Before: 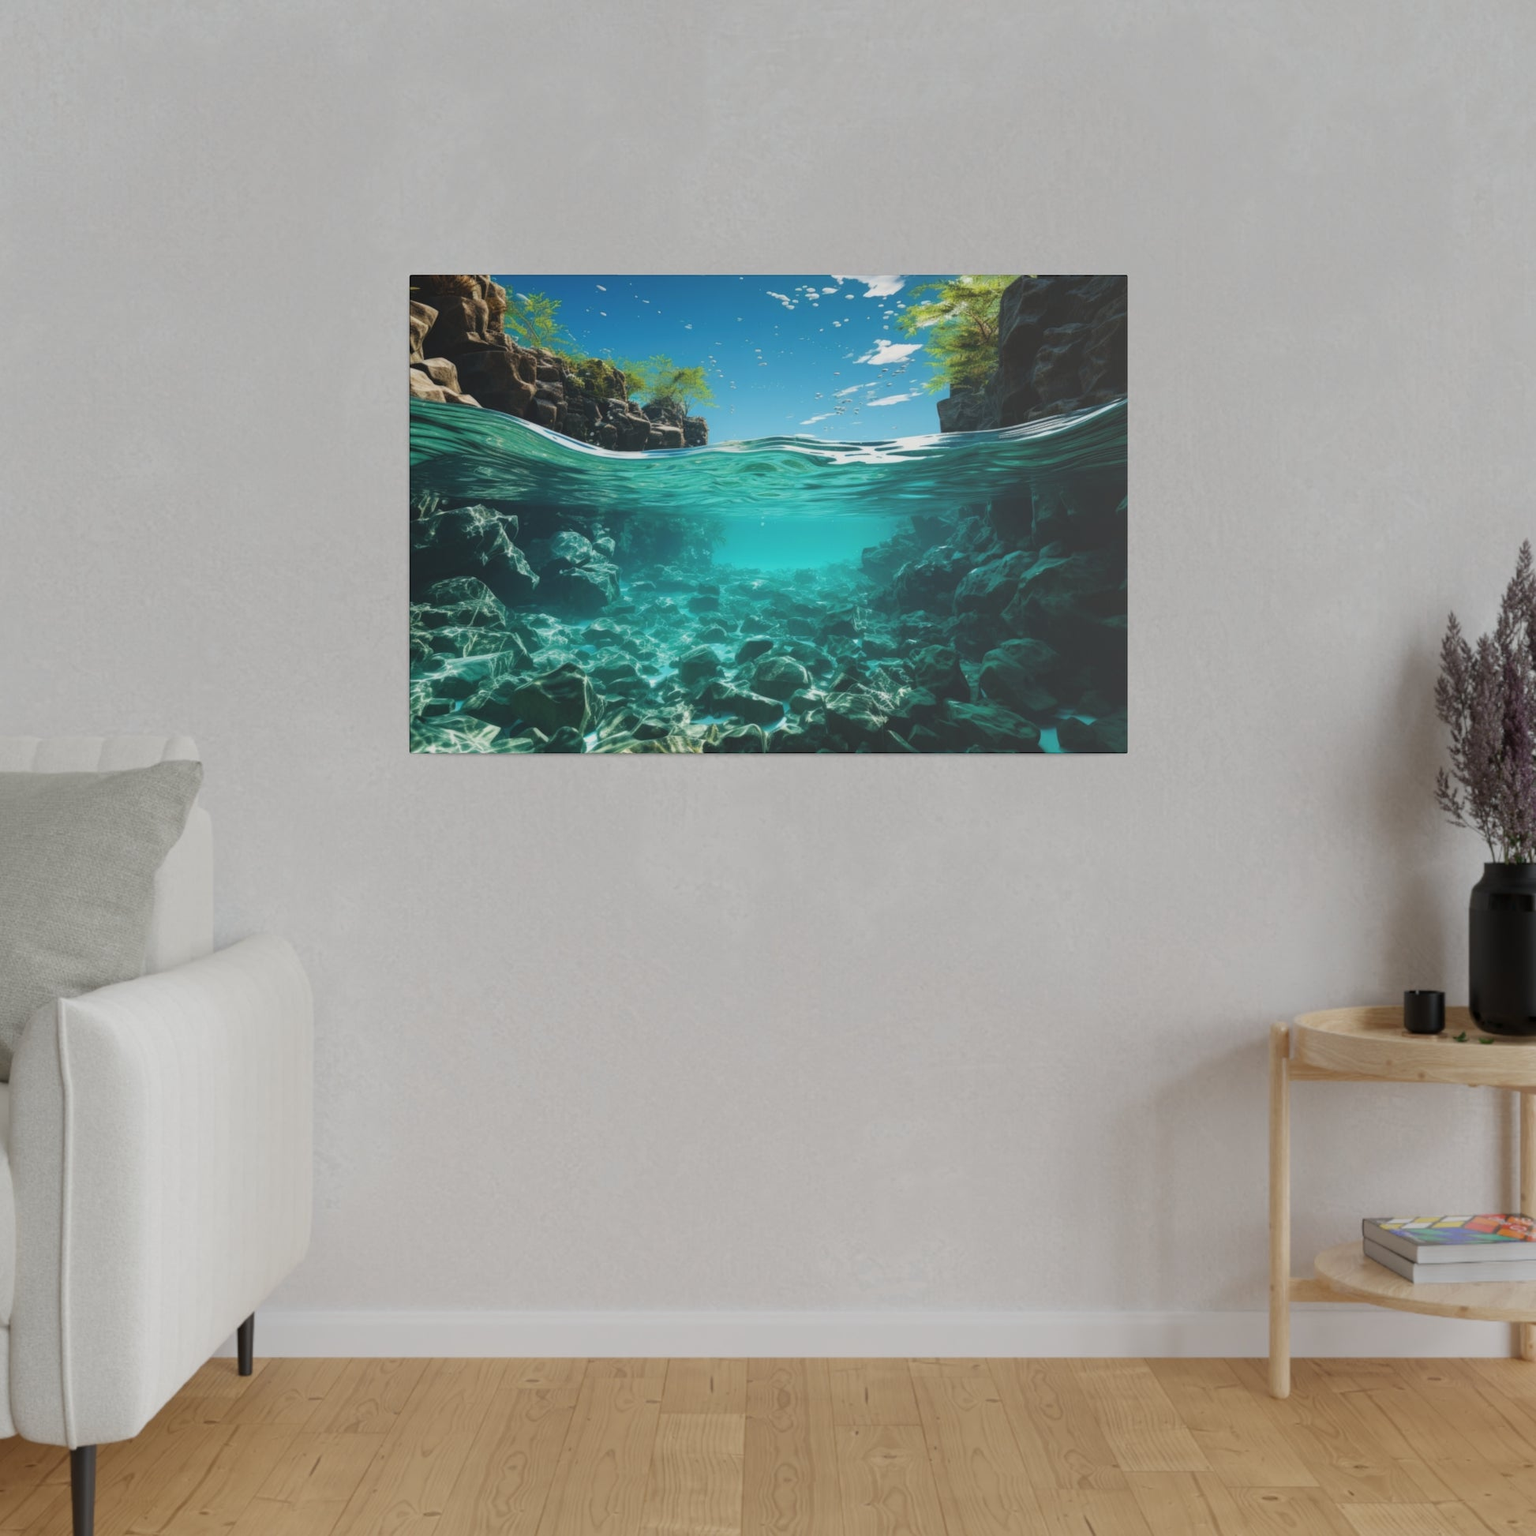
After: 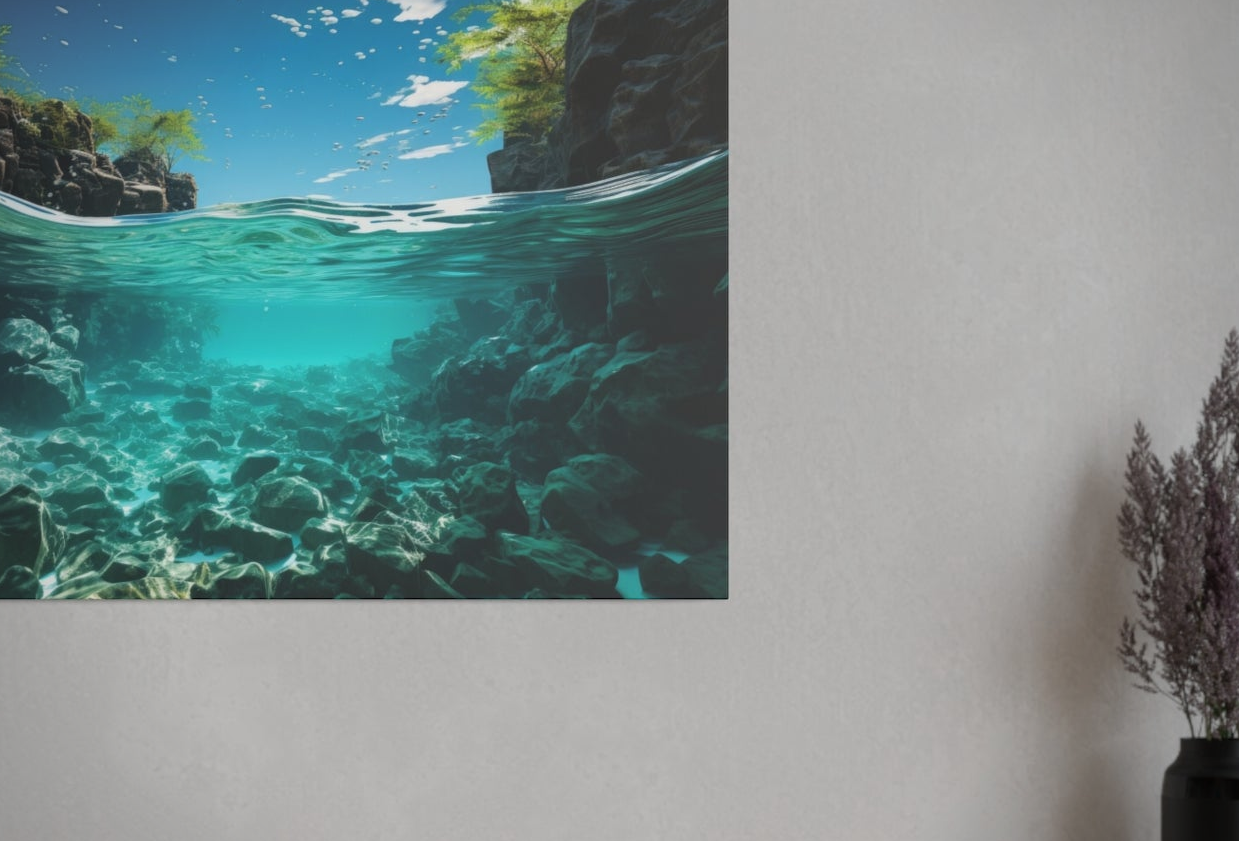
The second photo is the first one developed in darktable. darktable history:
crop: left 36.005%, top 18.293%, right 0.31%, bottom 38.444%
vignetting: fall-off radius 63.6%
